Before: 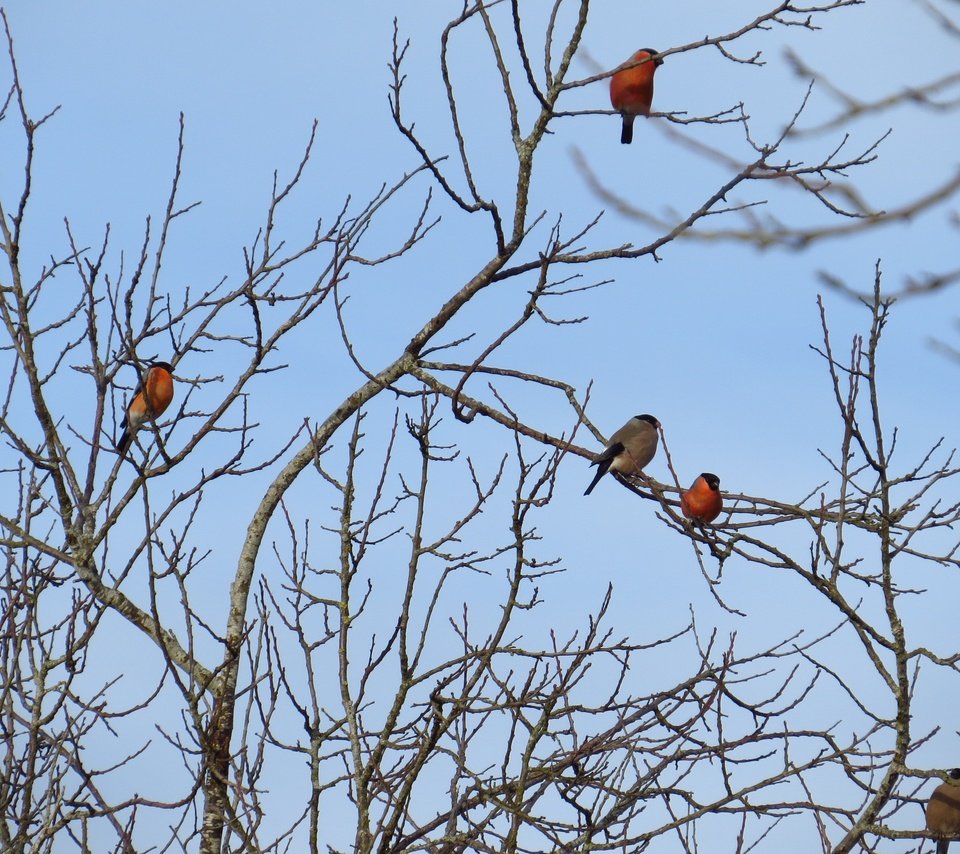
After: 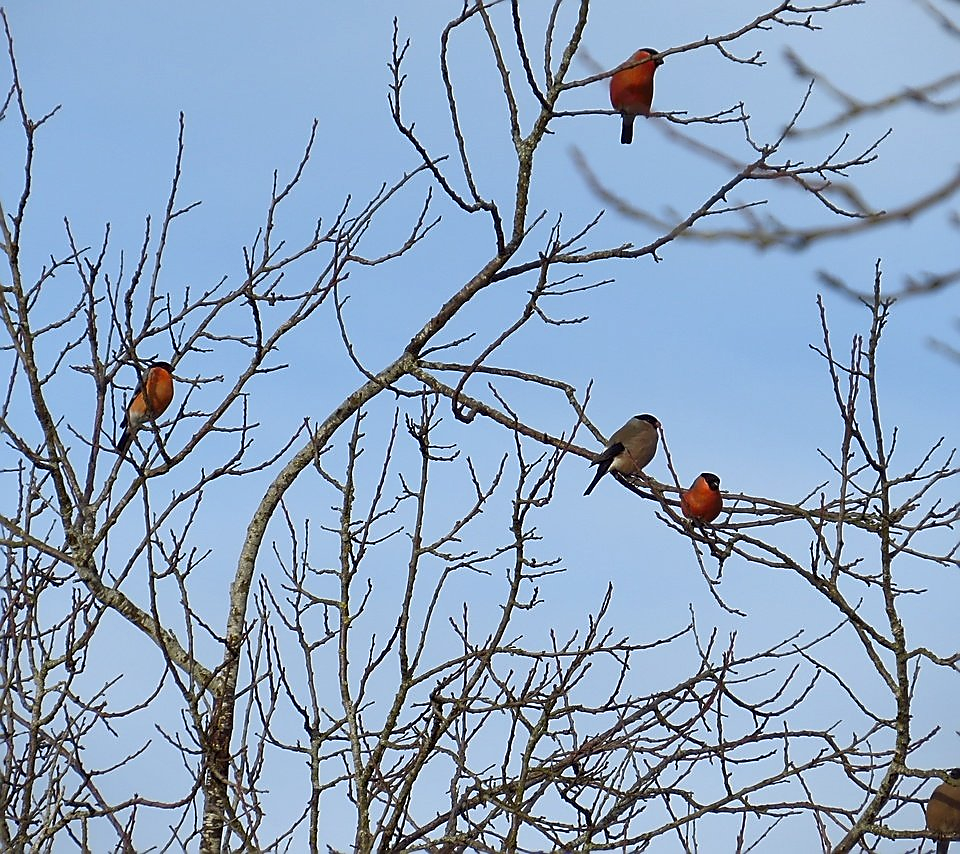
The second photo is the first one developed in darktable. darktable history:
sharpen: radius 1.358, amount 1.264, threshold 0.831
shadows and highlights: radius 336.95, shadows 28.33, soften with gaussian
